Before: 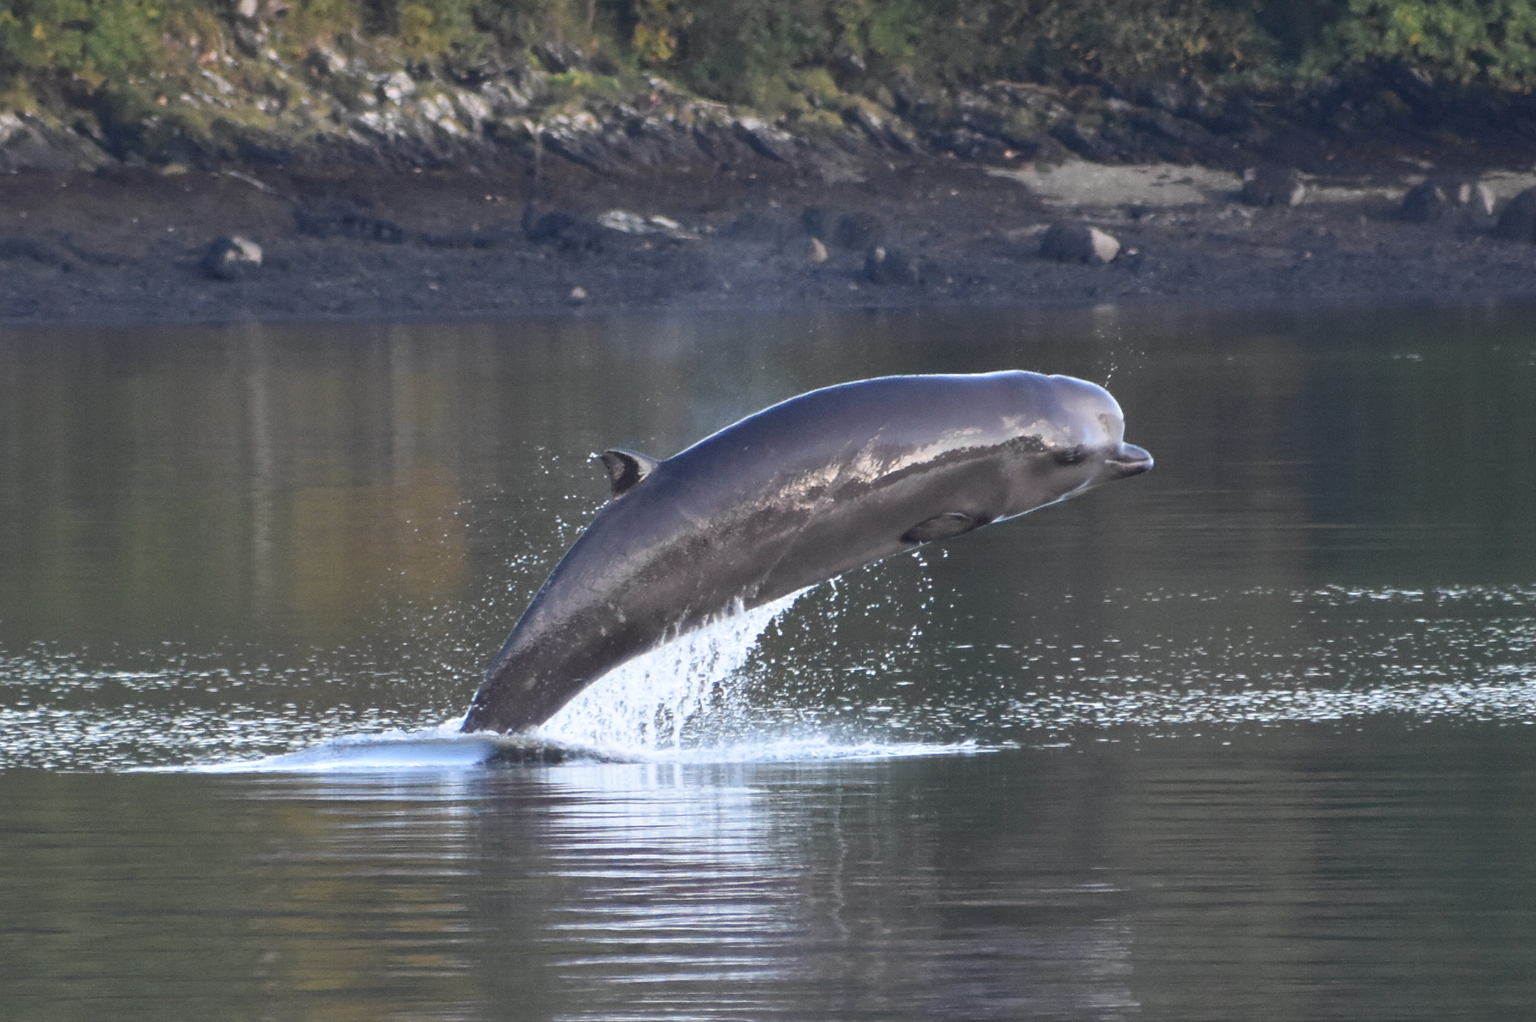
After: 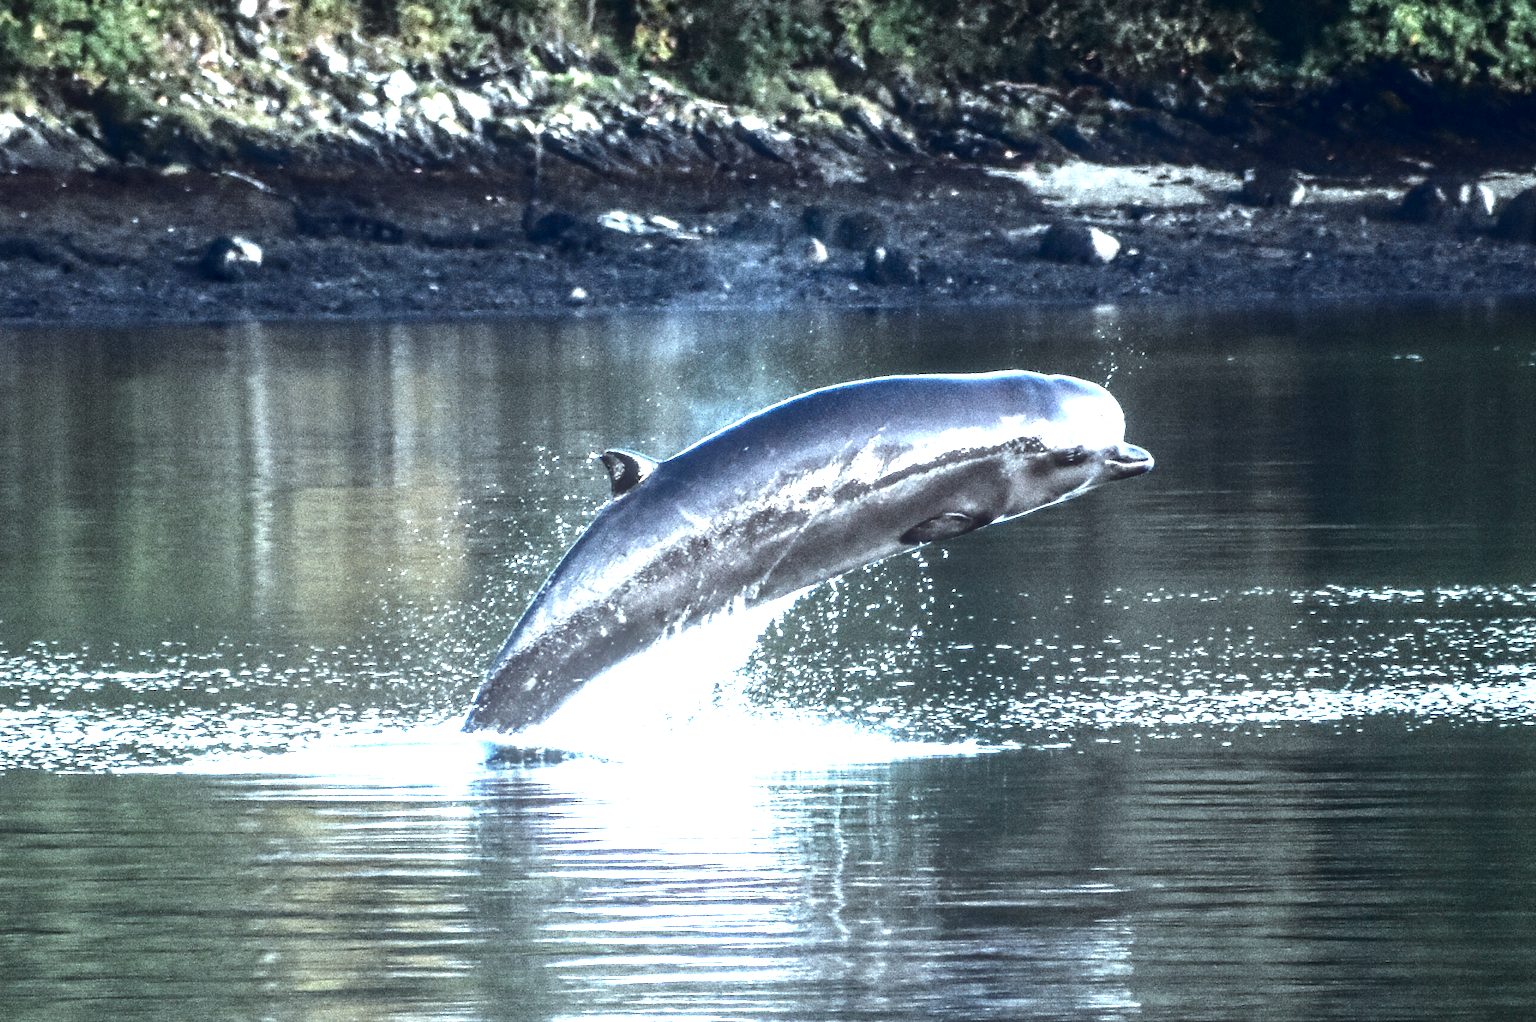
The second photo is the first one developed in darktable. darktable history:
color balance rgb: perceptual saturation grading › highlights -31.88%, perceptual saturation grading › mid-tones 5.8%, perceptual saturation grading › shadows 18.12%, perceptual brilliance grading › highlights 3.62%, perceptual brilliance grading › mid-tones -18.12%, perceptual brilliance grading › shadows -41.3%
color correction: highlights a* -10.04, highlights b* -10.37
exposure: exposure 2.003 EV, compensate highlight preservation false
contrast brightness saturation: contrast 0.09, brightness -0.59, saturation 0.17
local contrast: highlights 0%, shadows 0%, detail 133%
